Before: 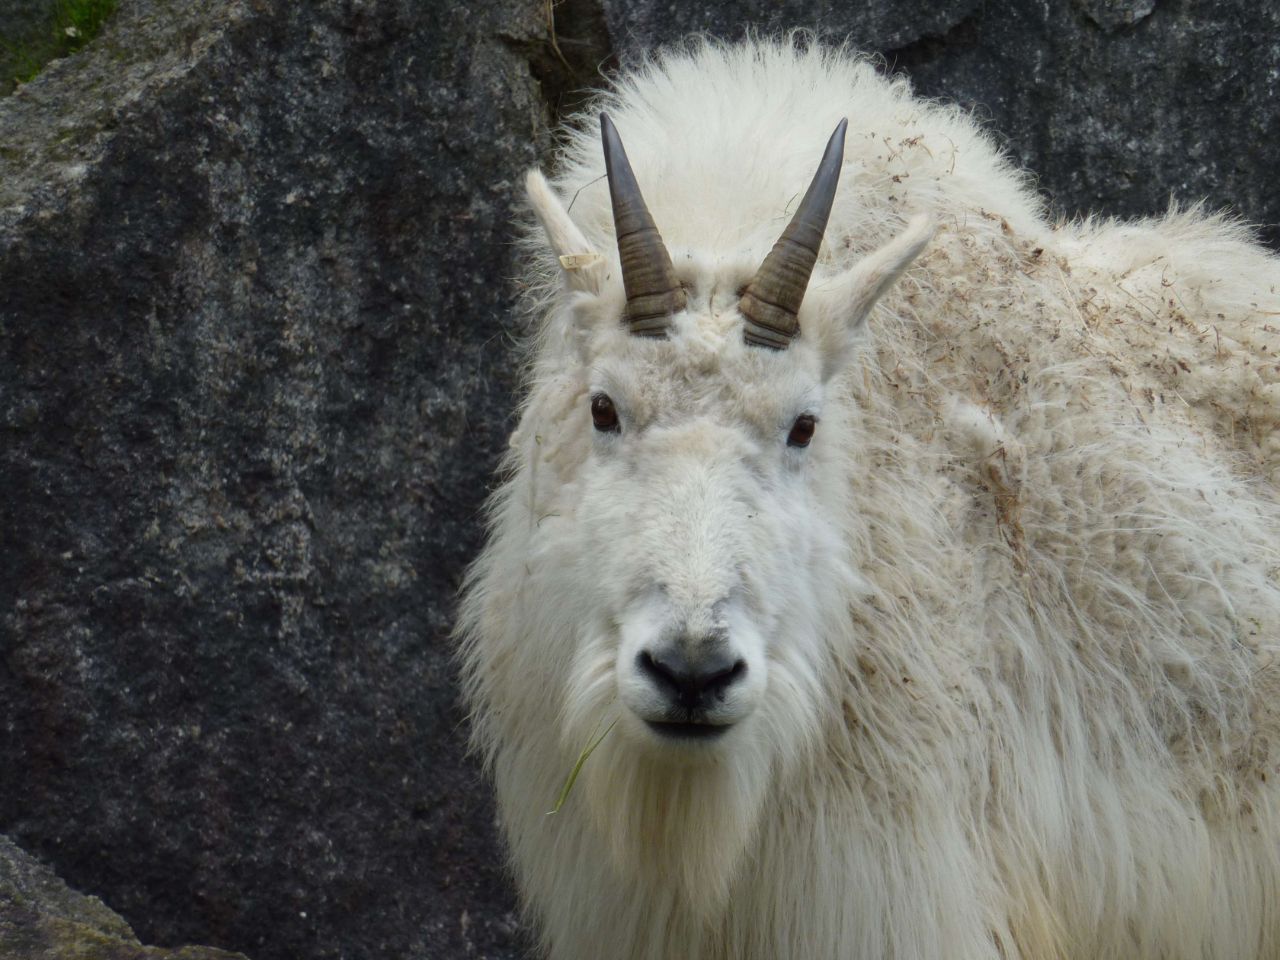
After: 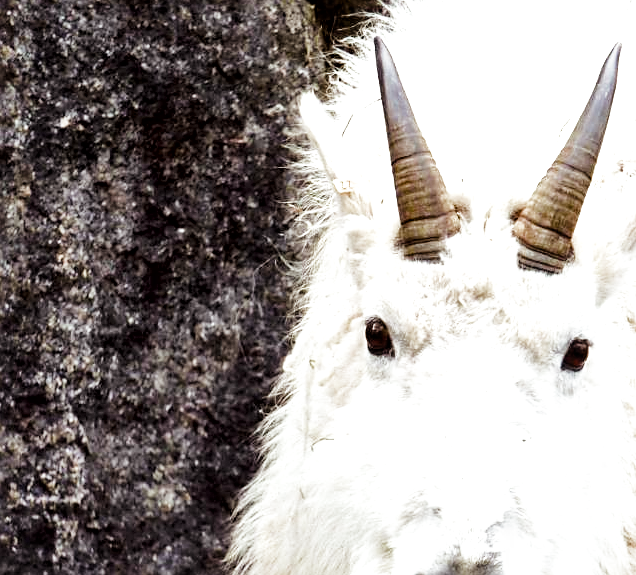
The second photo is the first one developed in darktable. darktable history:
crop: left 17.71%, top 7.918%, right 32.567%, bottom 32.126%
local contrast: mode bilateral grid, contrast 20, coarseness 51, detail 147%, midtone range 0.2
sharpen: on, module defaults
filmic rgb: black relative exposure -5.32 EV, white relative exposure 2.89 EV, dynamic range scaling -38.1%, hardness 3.99, contrast 1.616, highlights saturation mix -0.524%, add noise in highlights 0.002, color science v3 (2019), use custom middle-gray values true, iterations of high-quality reconstruction 0, contrast in highlights soft
exposure: black level correction 0, exposure 1.568 EV, compensate highlight preservation false
color balance rgb: power › chroma 1.529%, power › hue 26.56°, perceptual saturation grading › global saturation 20%, perceptual saturation grading › highlights -24.81%, perceptual saturation grading › shadows 49.726%
tone equalizer: on, module defaults
